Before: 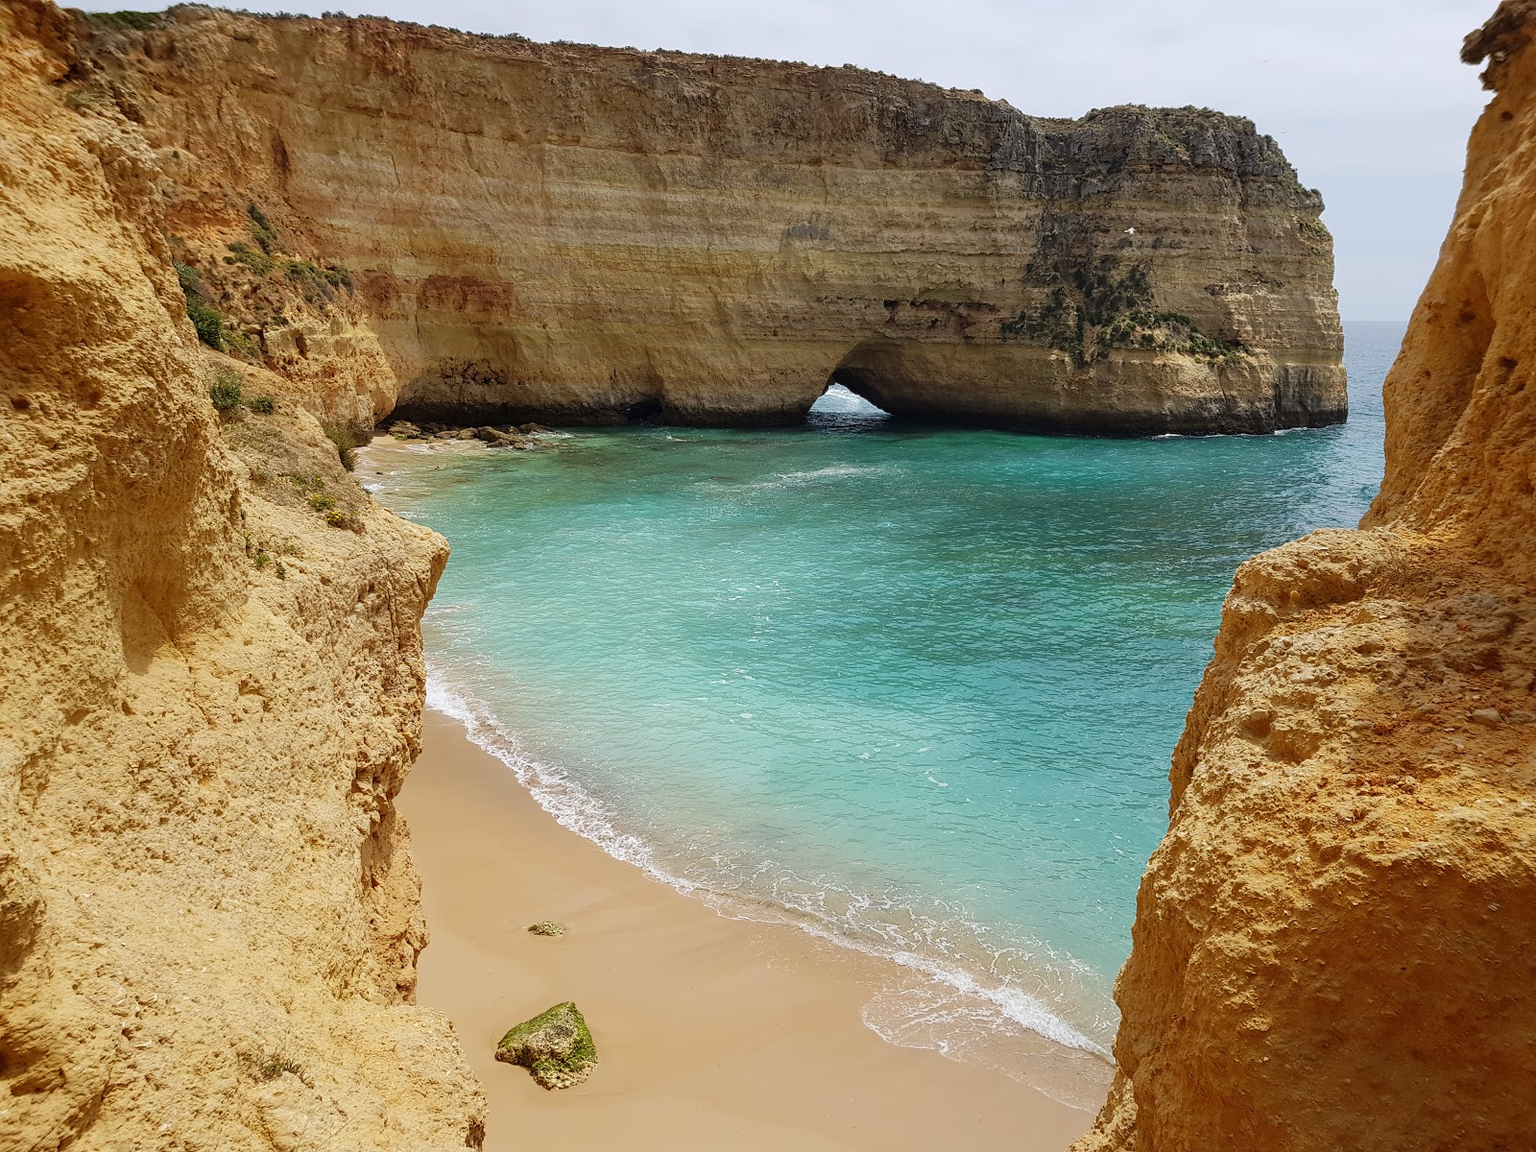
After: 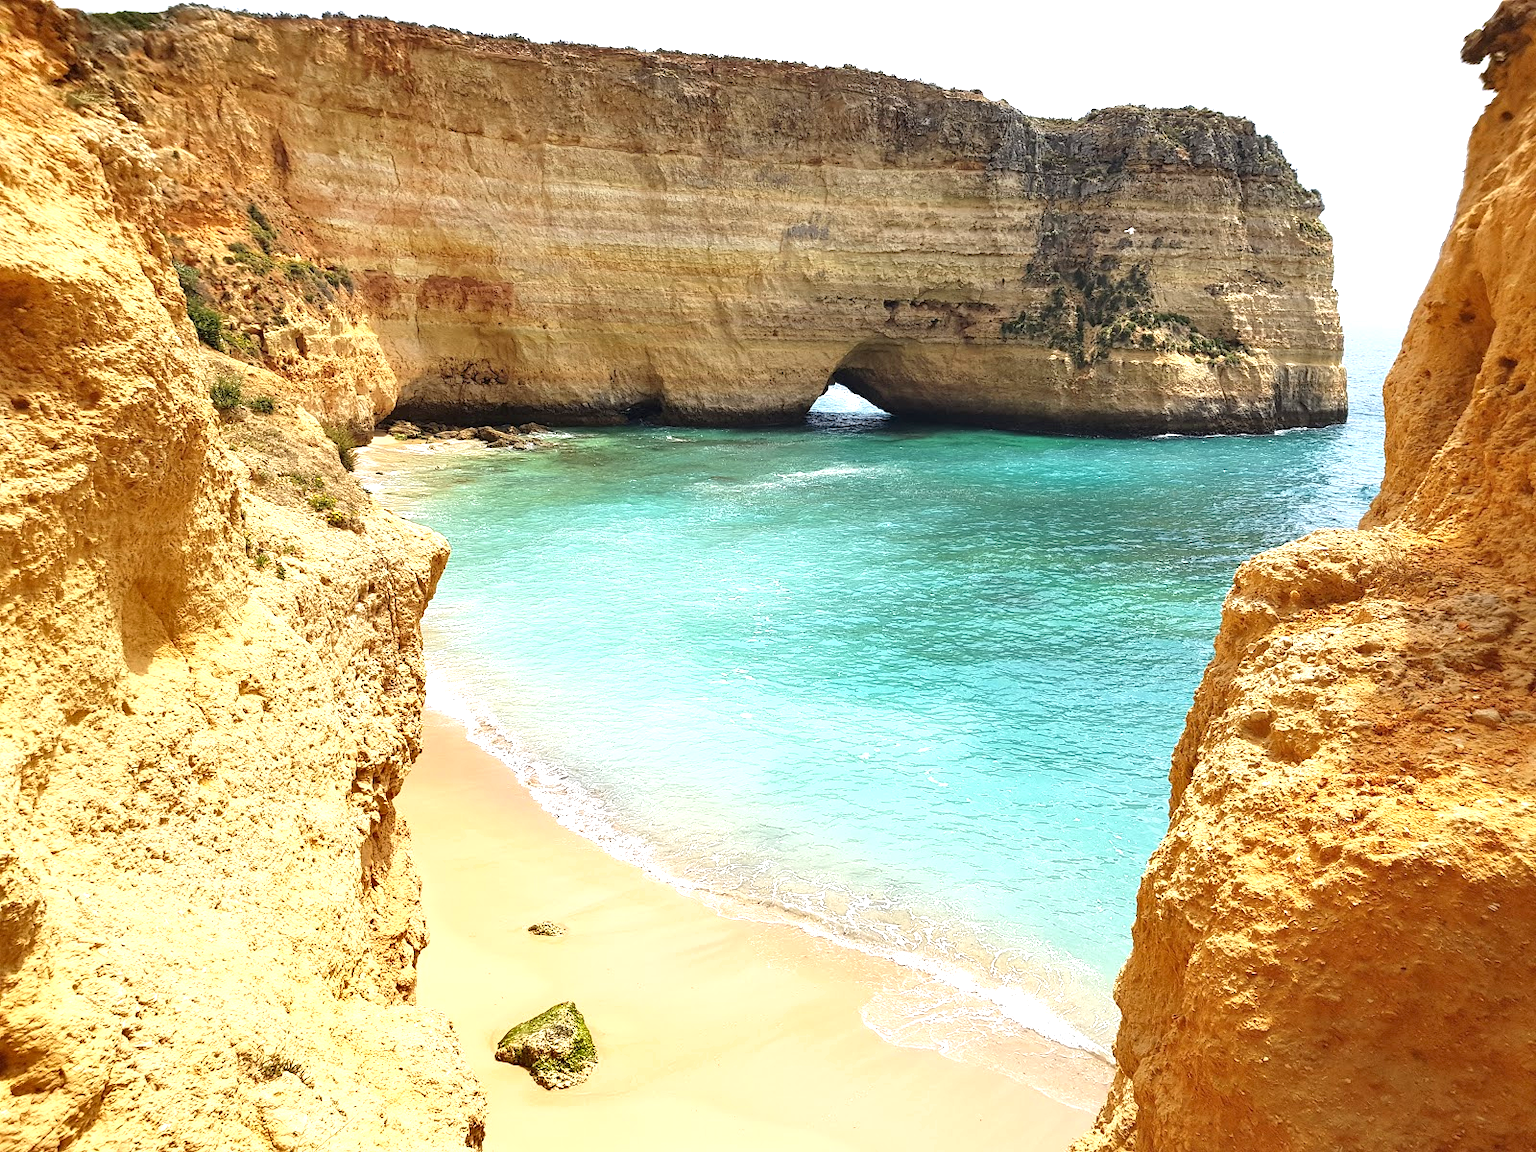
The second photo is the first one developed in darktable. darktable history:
shadows and highlights: shadows 37.77, highlights -26.95, soften with gaussian
exposure: black level correction 0, exposure 1.2 EV, compensate highlight preservation false
